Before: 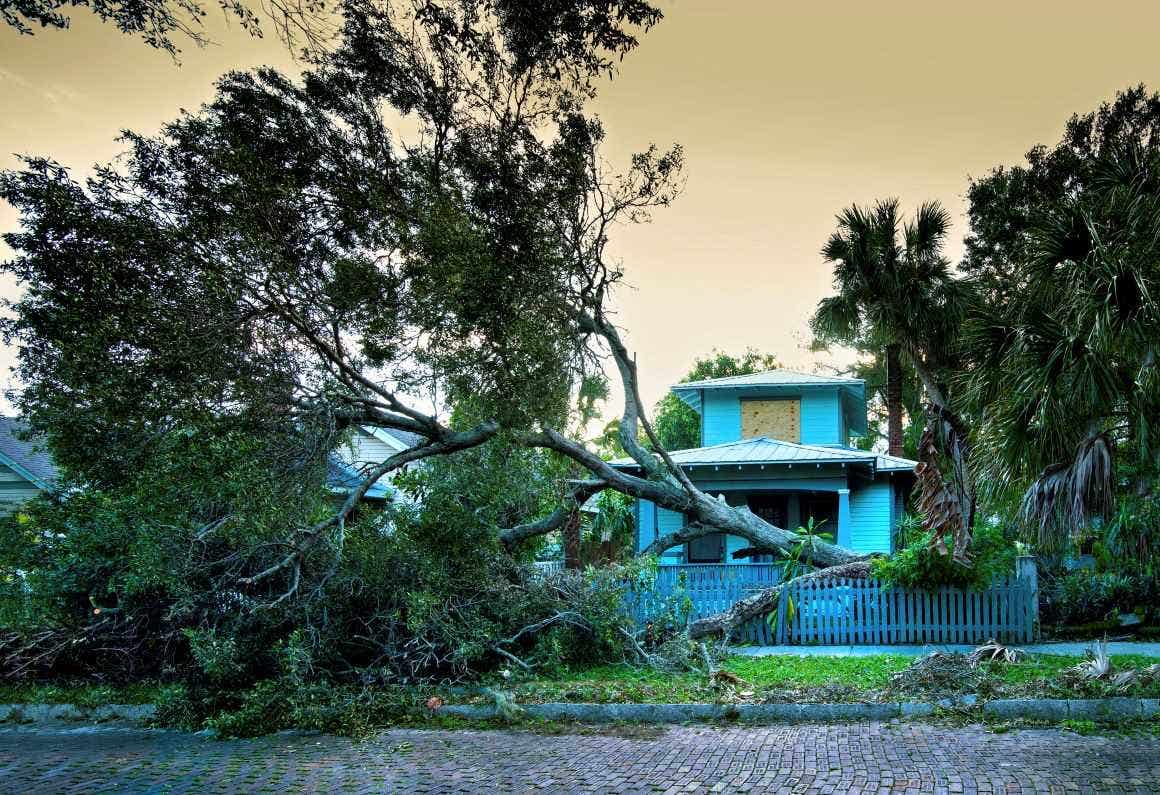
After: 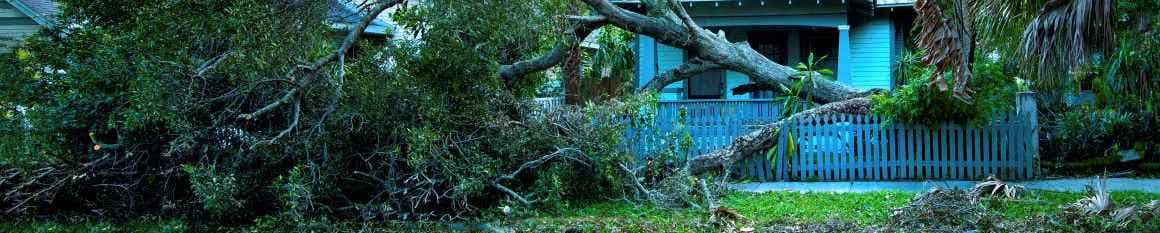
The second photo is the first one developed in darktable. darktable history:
crop and rotate: top 58.603%, bottom 11.986%
